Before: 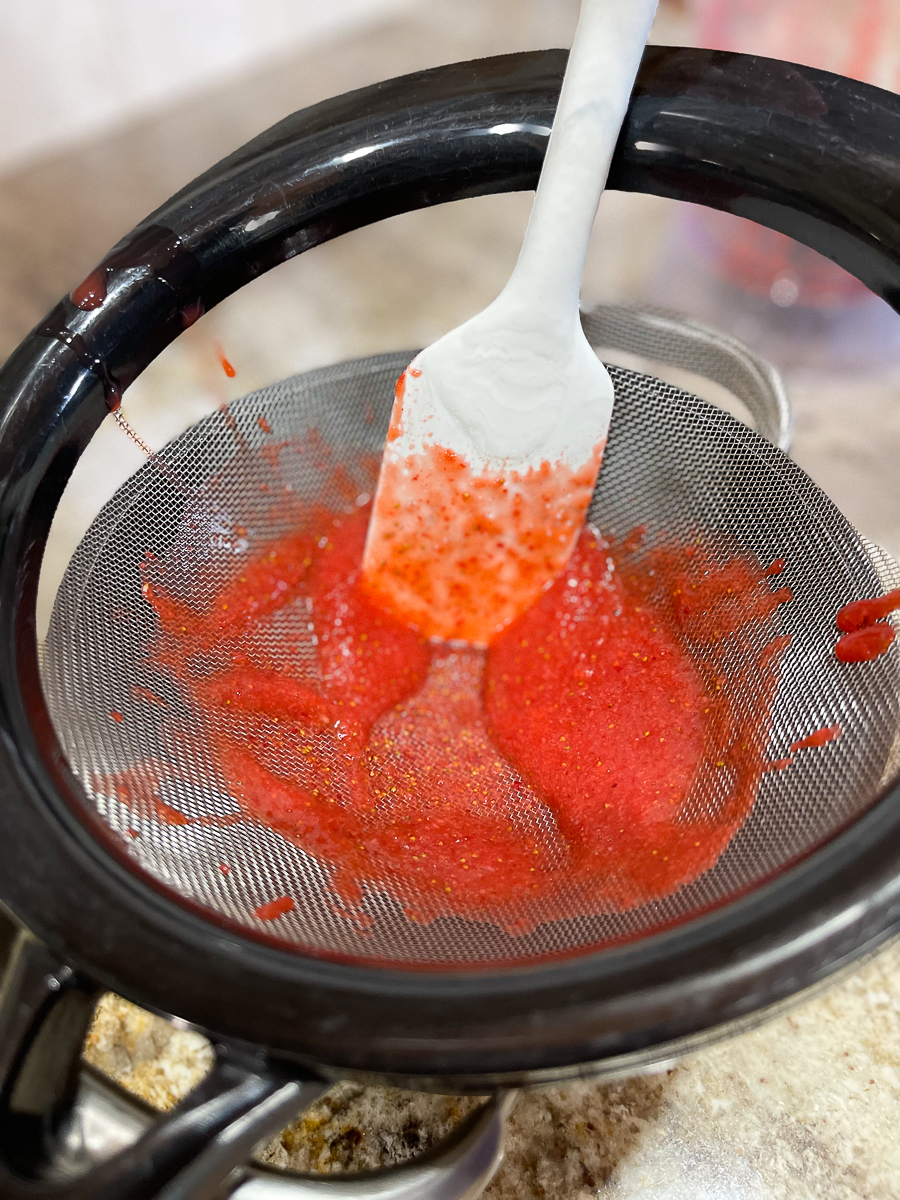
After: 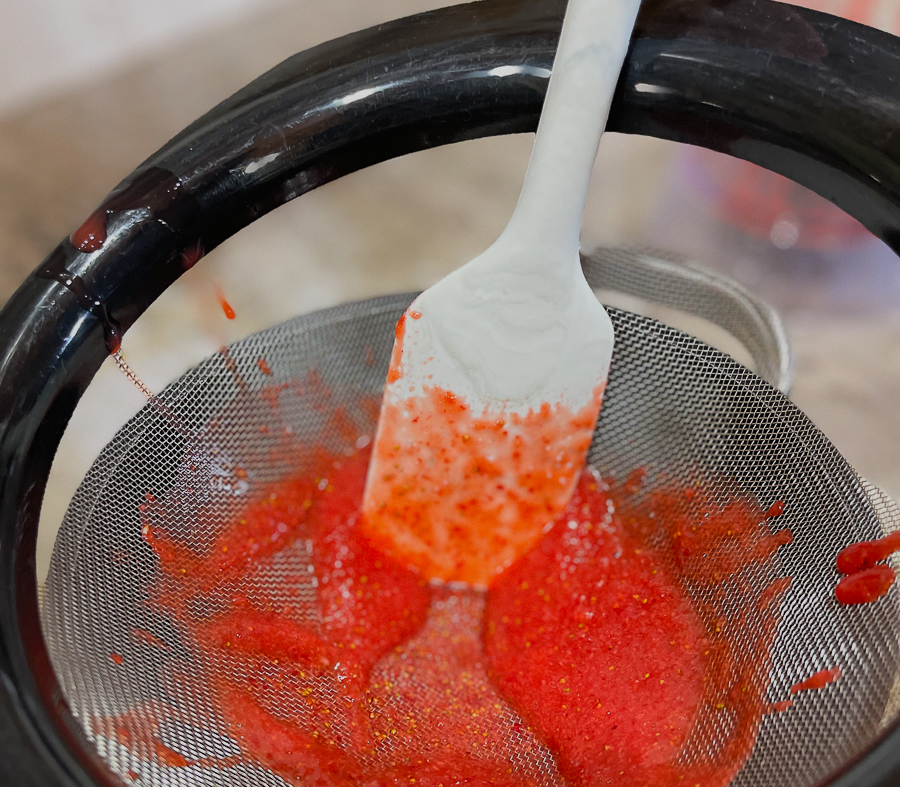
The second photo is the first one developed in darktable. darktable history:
crop and rotate: top 4.848%, bottom 29.503%
contrast brightness saturation: contrast 0.07, brightness 0.08, saturation 0.18
exposure: black level correction 0, exposure -0.721 EV, compensate highlight preservation false
